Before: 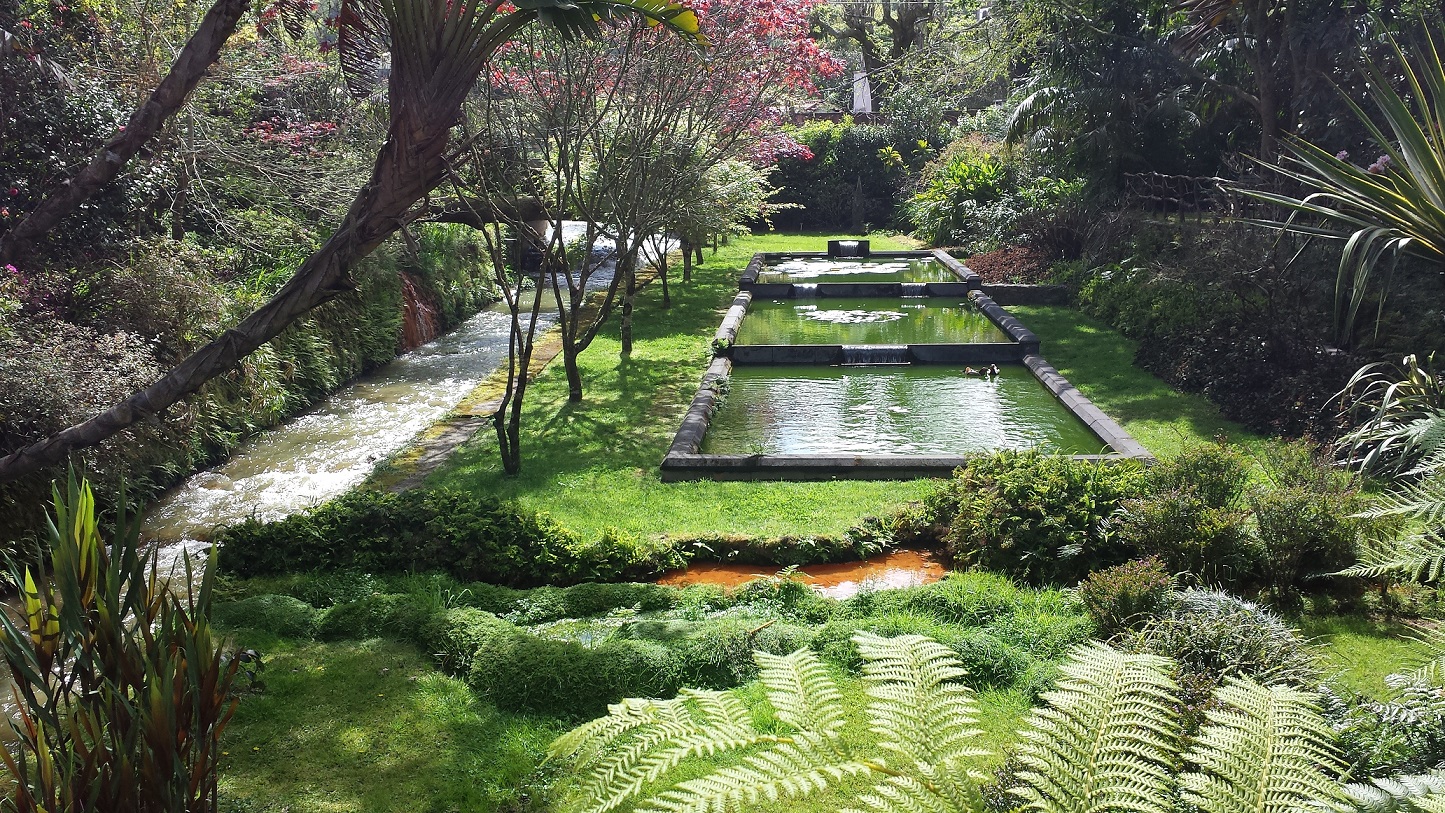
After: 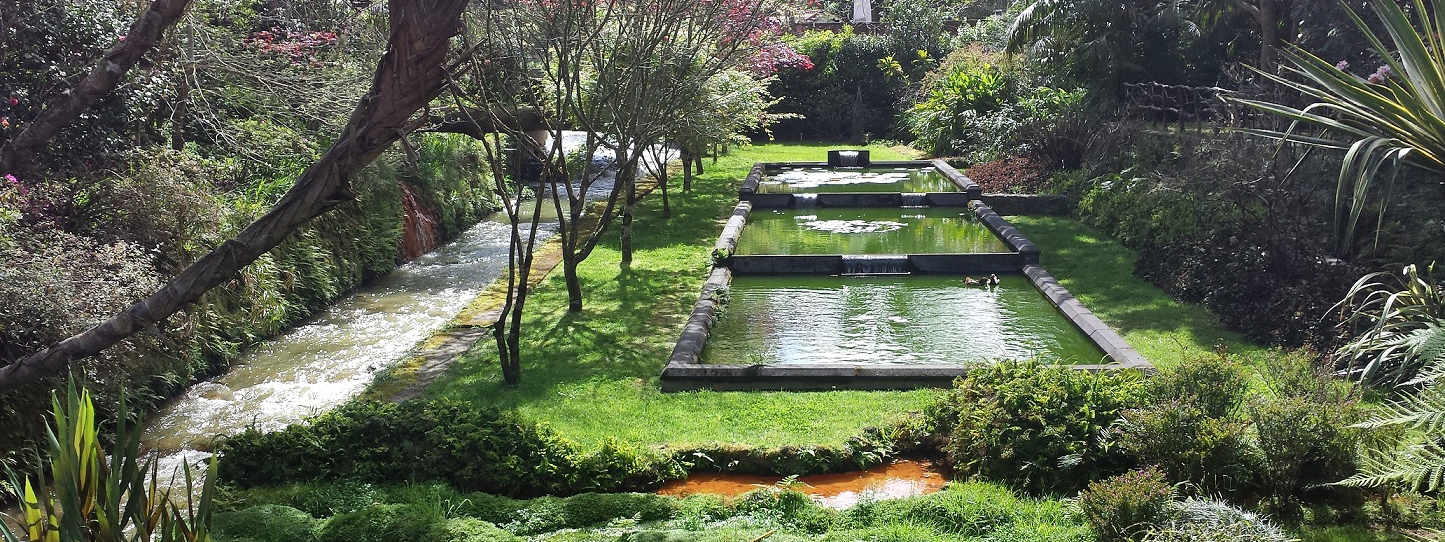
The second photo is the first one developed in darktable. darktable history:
shadows and highlights: soften with gaussian
crop: top 11.166%, bottom 22.168%
